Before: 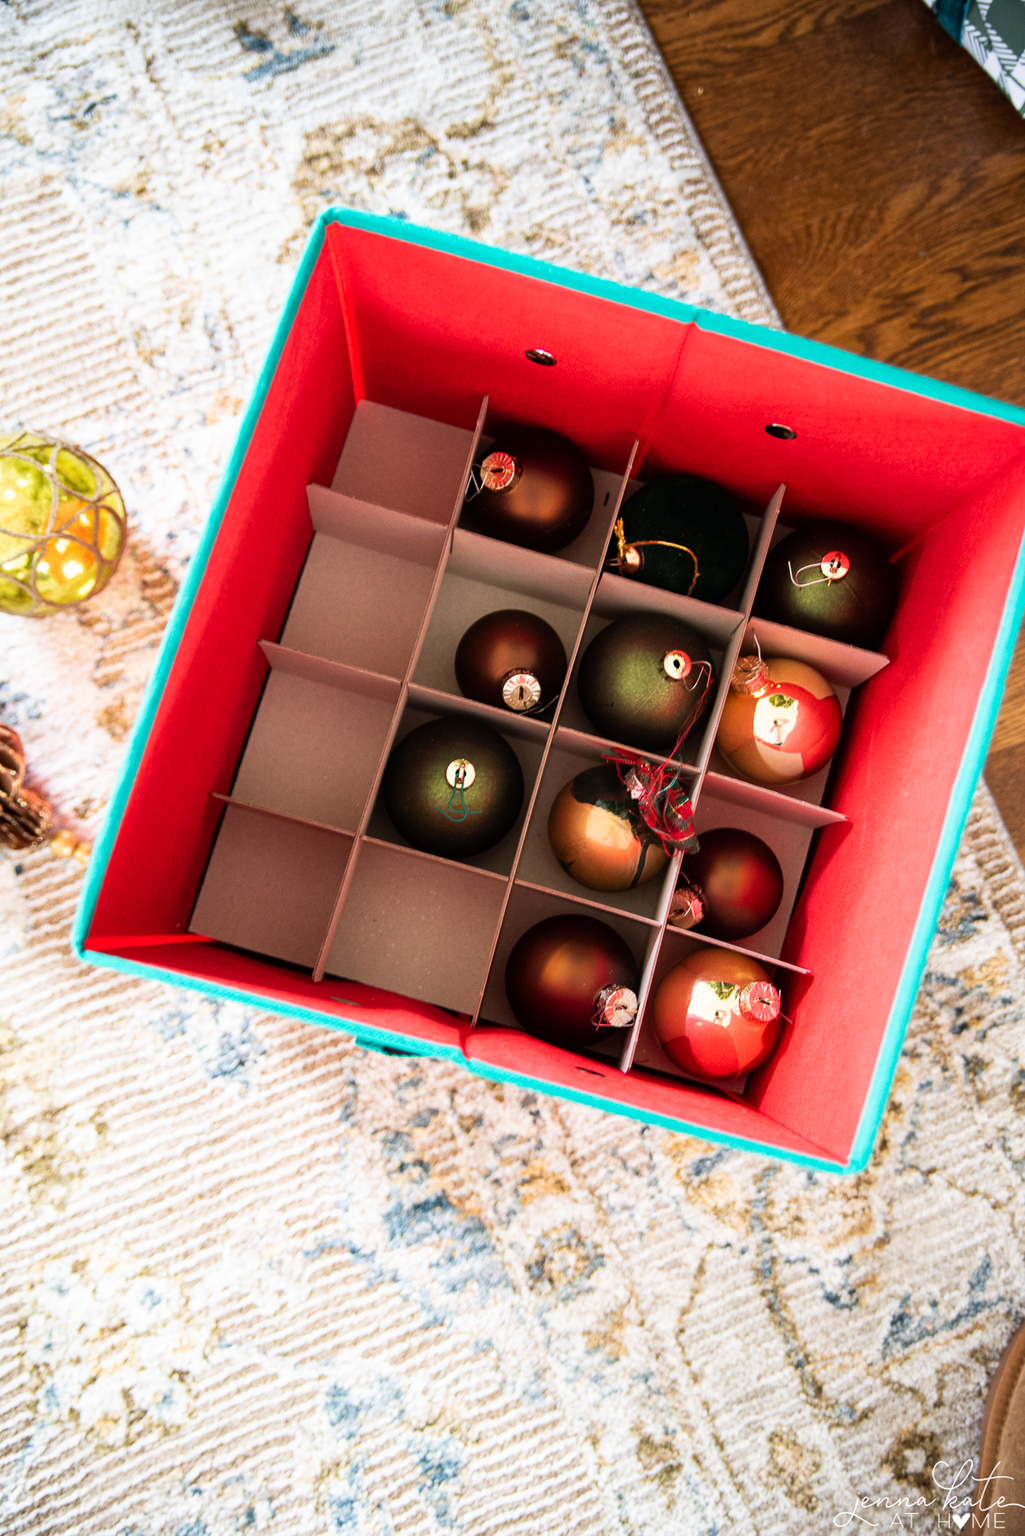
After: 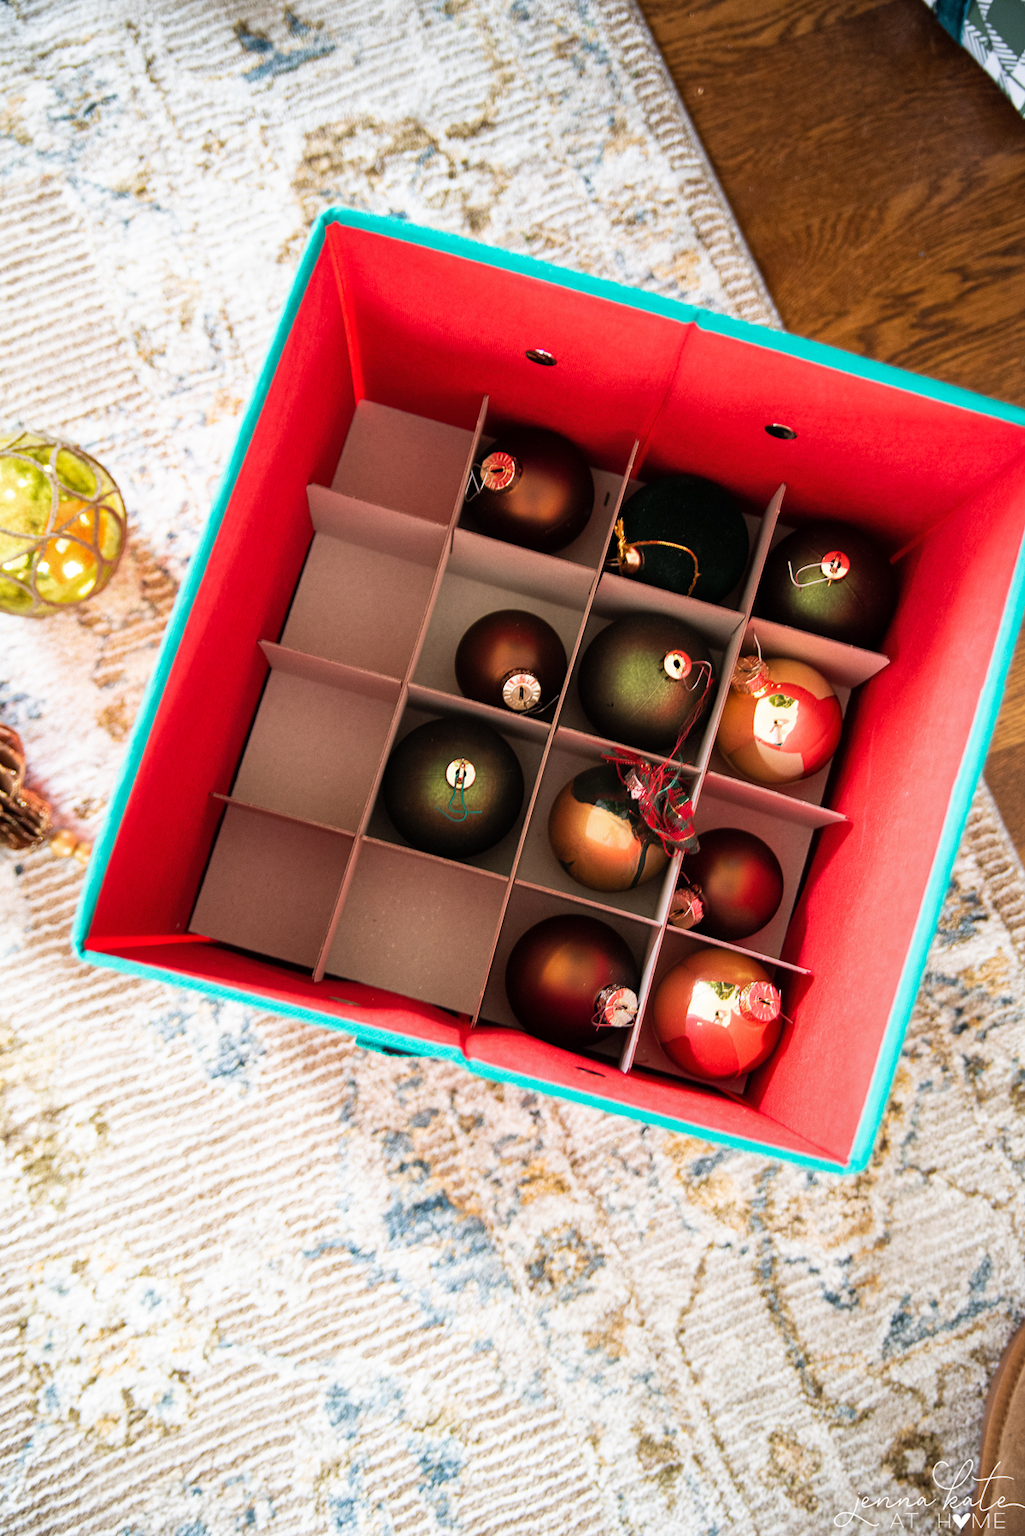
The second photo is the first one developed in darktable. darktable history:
shadows and highlights: shadows 25, highlights -25.07
